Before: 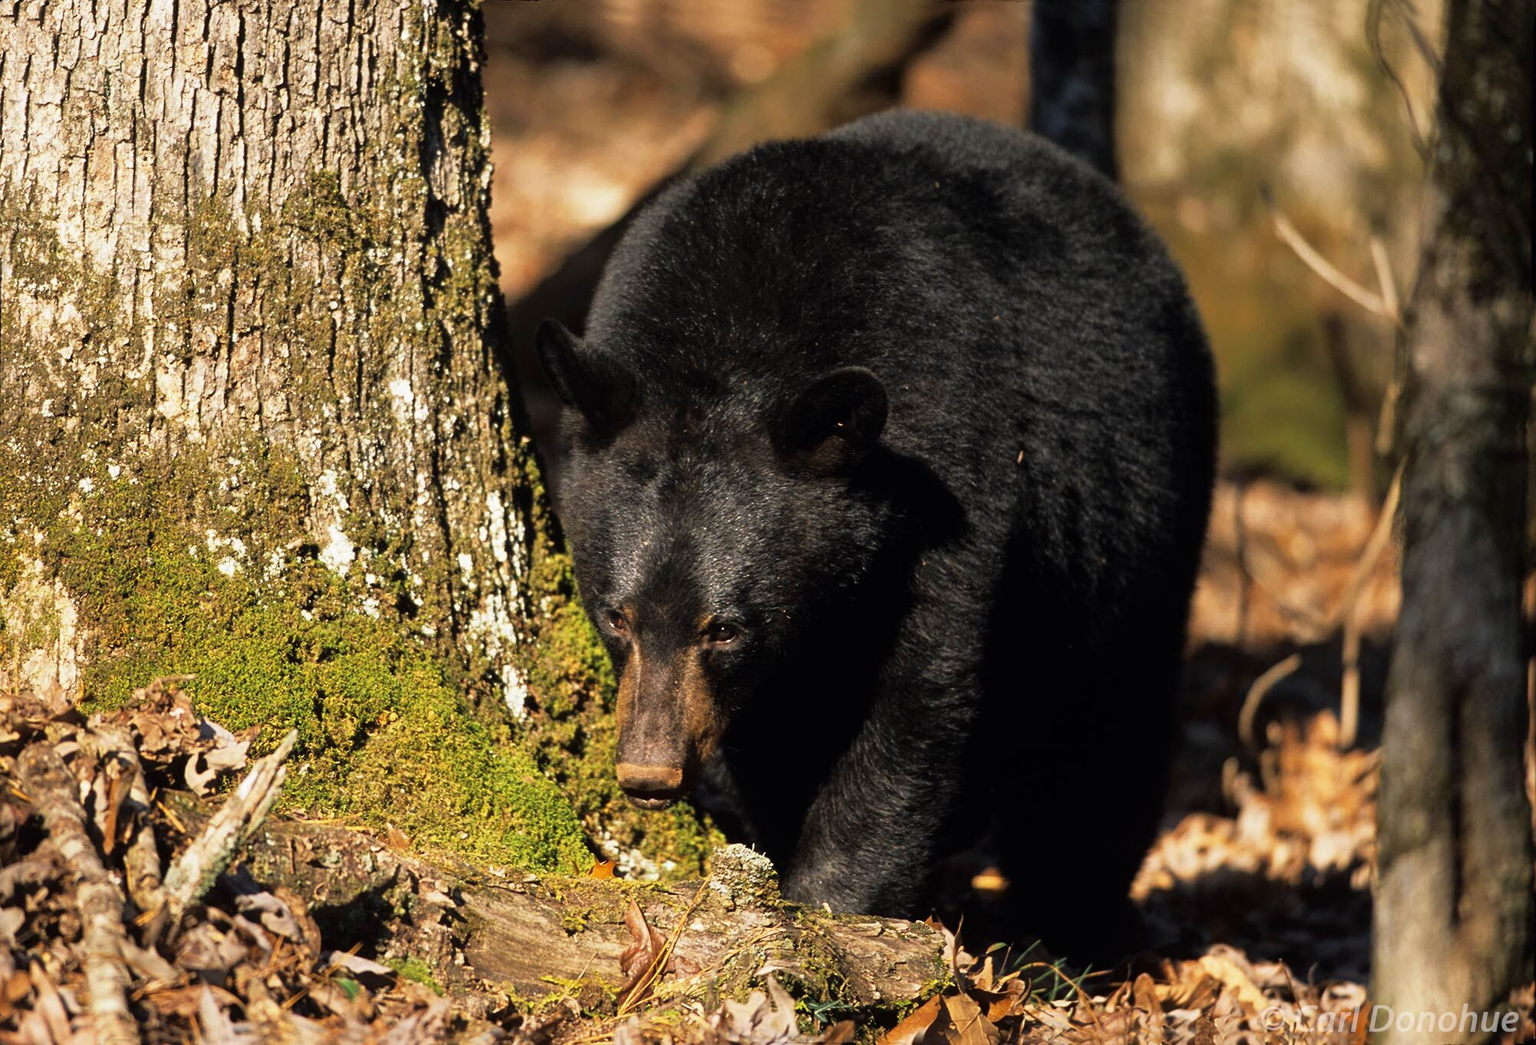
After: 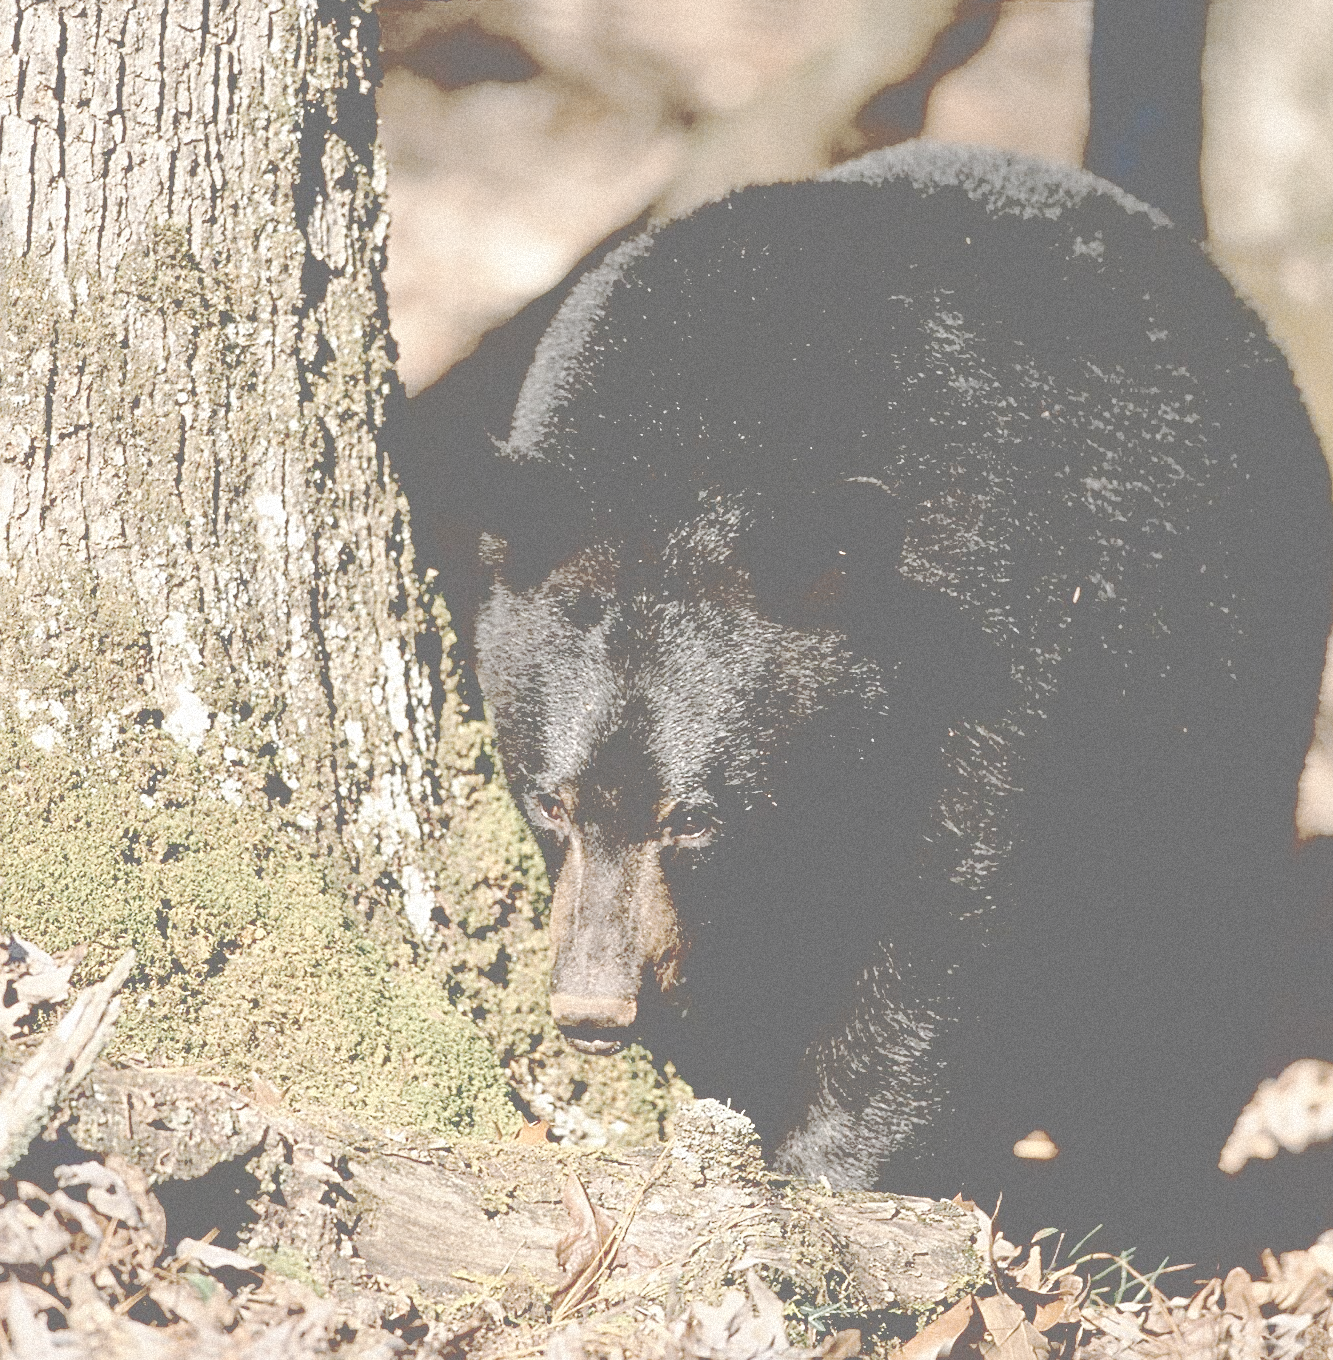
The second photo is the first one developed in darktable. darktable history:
sharpen: on, module defaults
exposure: black level correction 0.035, exposure 0.9 EV, compensate highlight preservation false
grain: mid-tones bias 0%
contrast brightness saturation: contrast -0.32, brightness 0.75, saturation -0.78
crop and rotate: left 12.648%, right 20.685%
